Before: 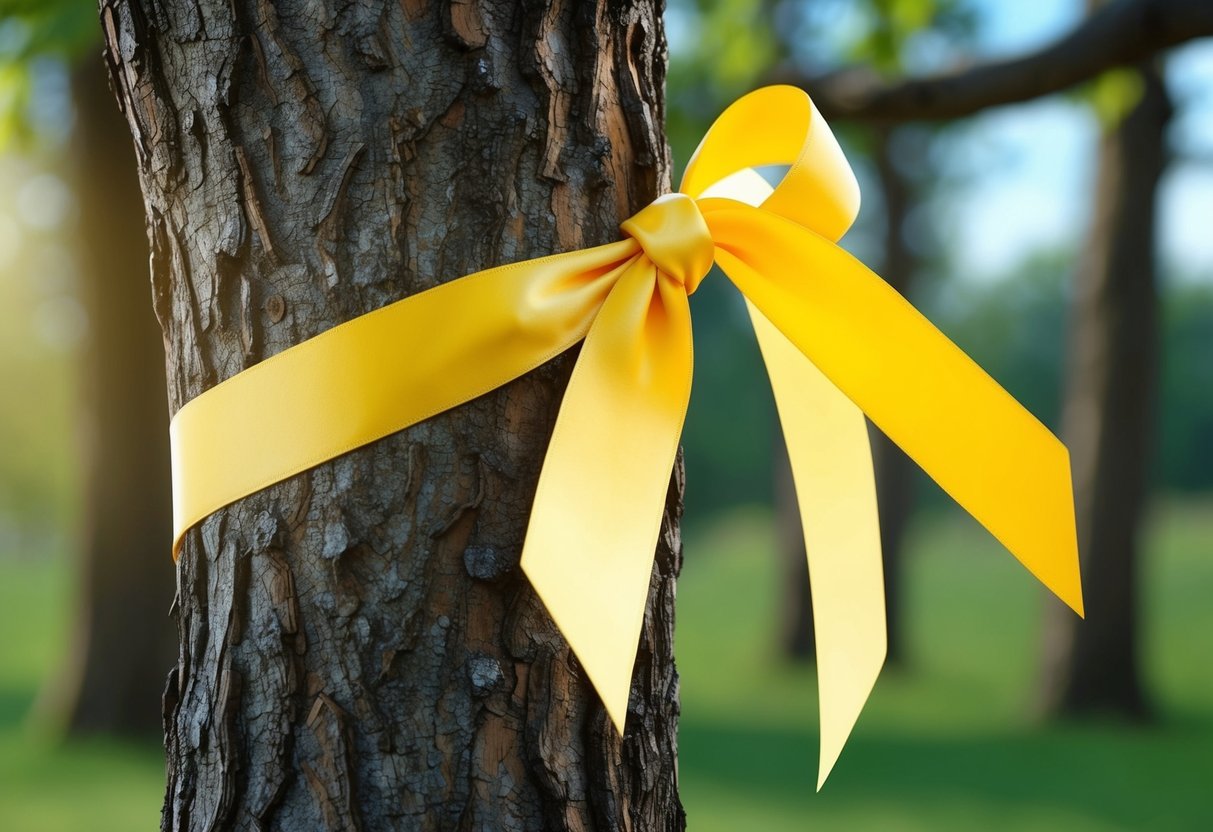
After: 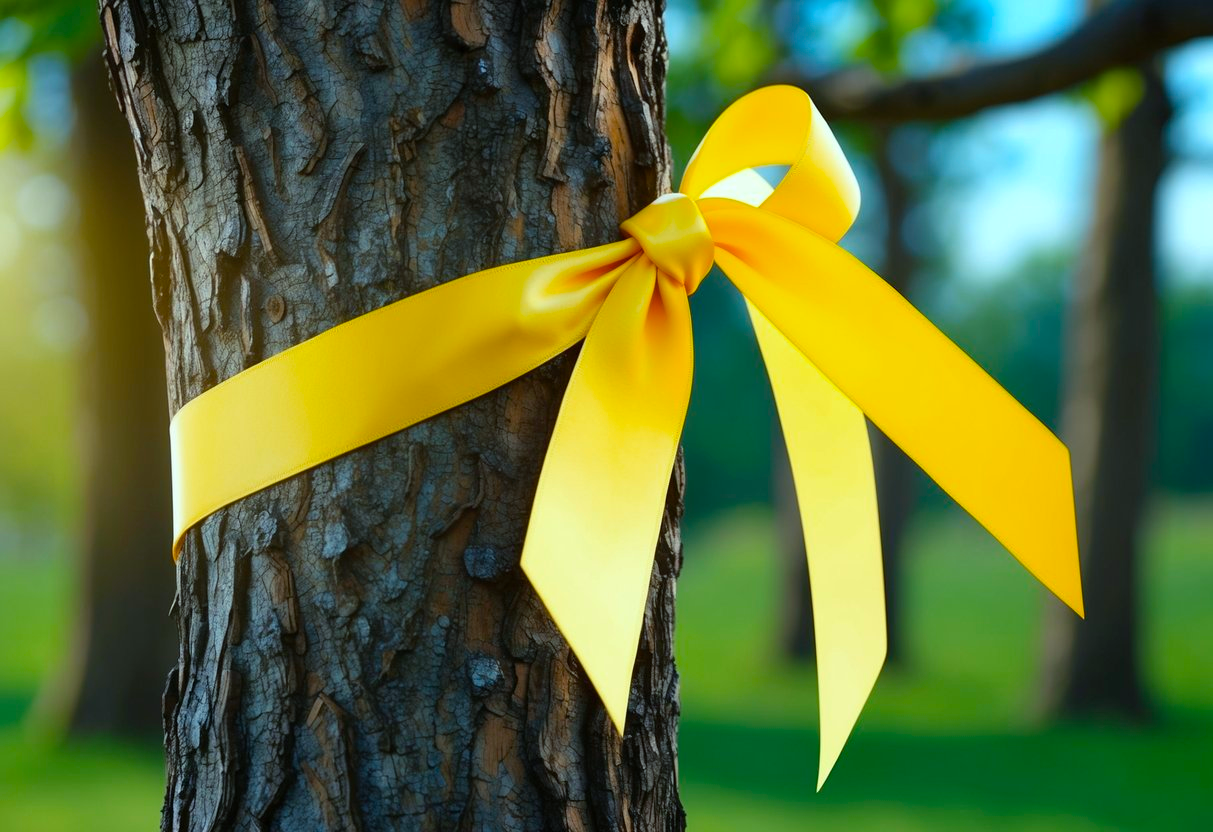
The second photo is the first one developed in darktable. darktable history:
color calibration: illuminant Planckian (black body), x 0.368, y 0.36, temperature 4275.16 K
color balance rgb: highlights gain › chroma 3.035%, highlights gain › hue 77.74°, perceptual saturation grading › global saturation 30.501%, global vibrance 20%
levels: mode automatic
exposure: exposure -0.11 EV, compensate highlight preservation false
